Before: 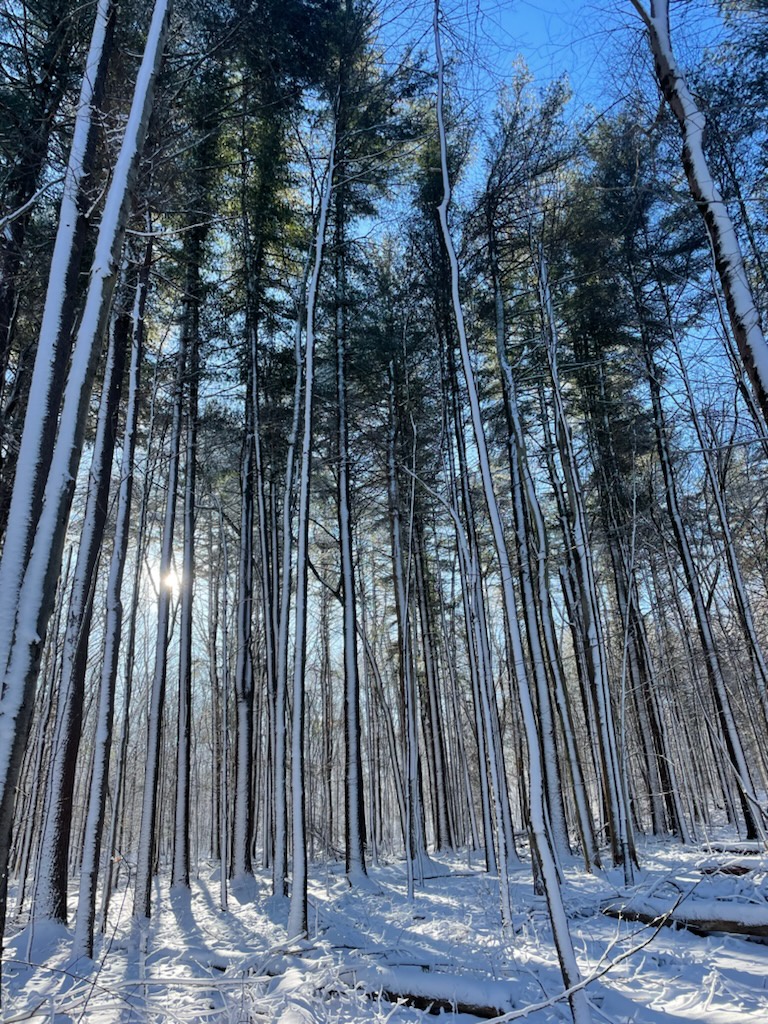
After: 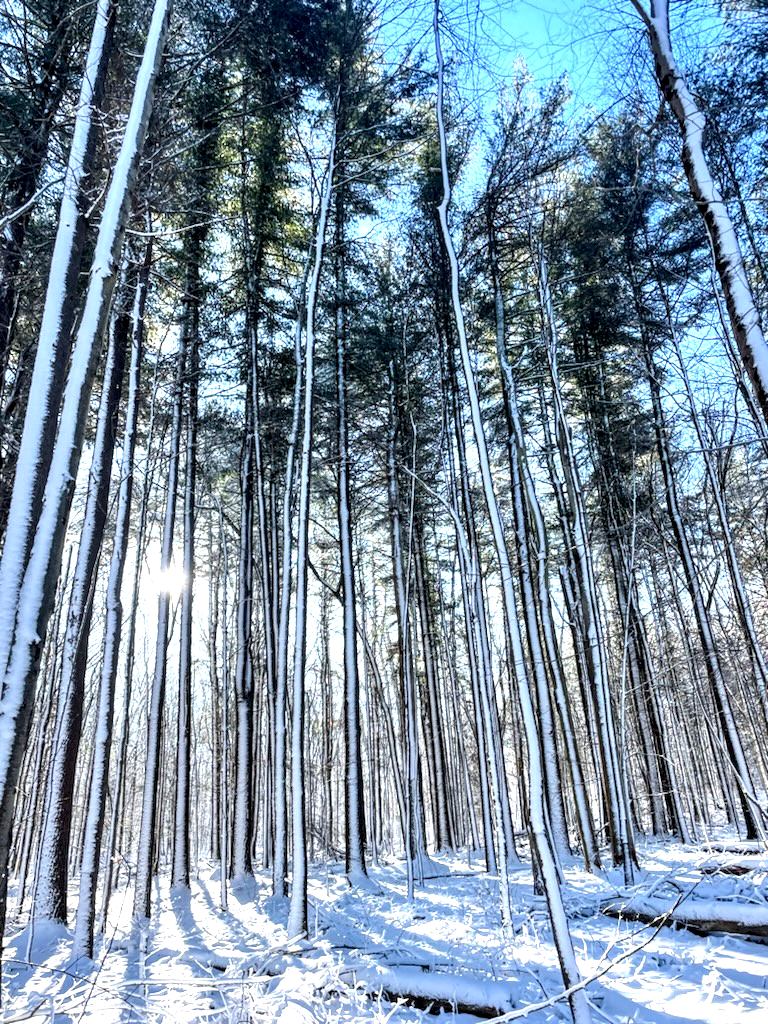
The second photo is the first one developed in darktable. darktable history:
local contrast: highlights 60%, shadows 60%, detail 160%
exposure: black level correction 0, exposure 1.1 EV, compensate highlight preservation false
